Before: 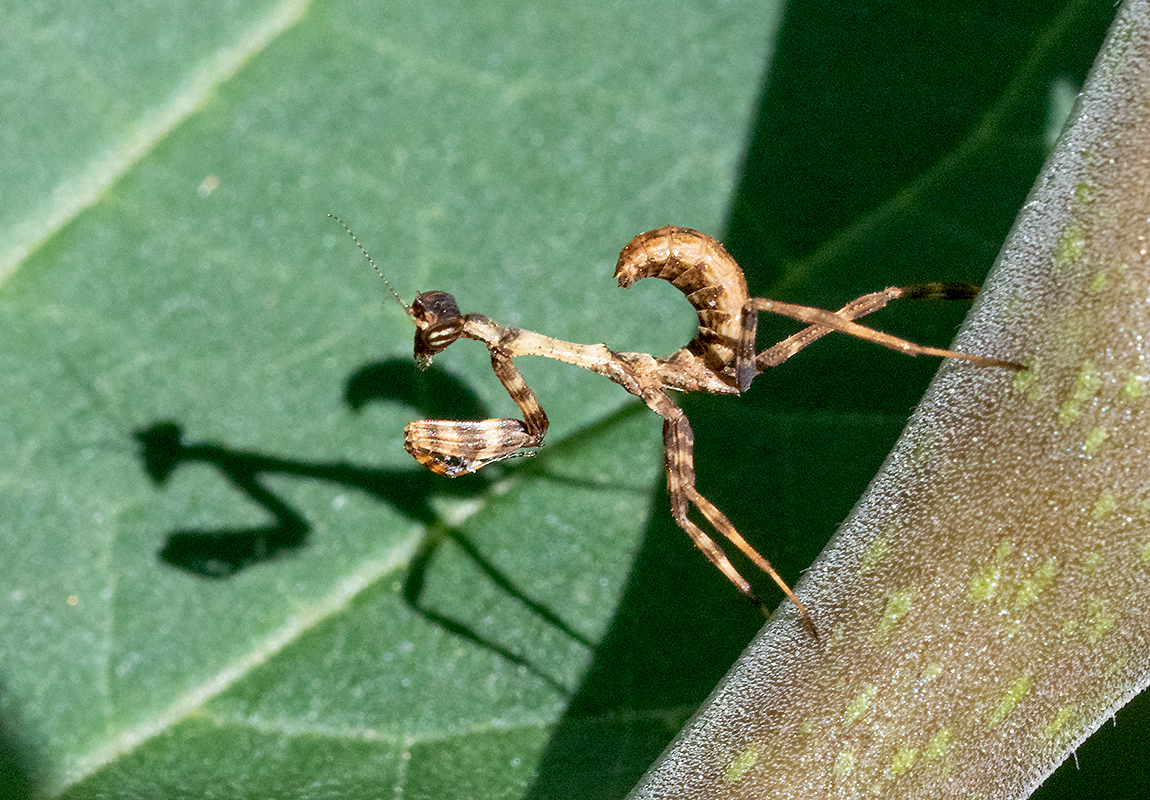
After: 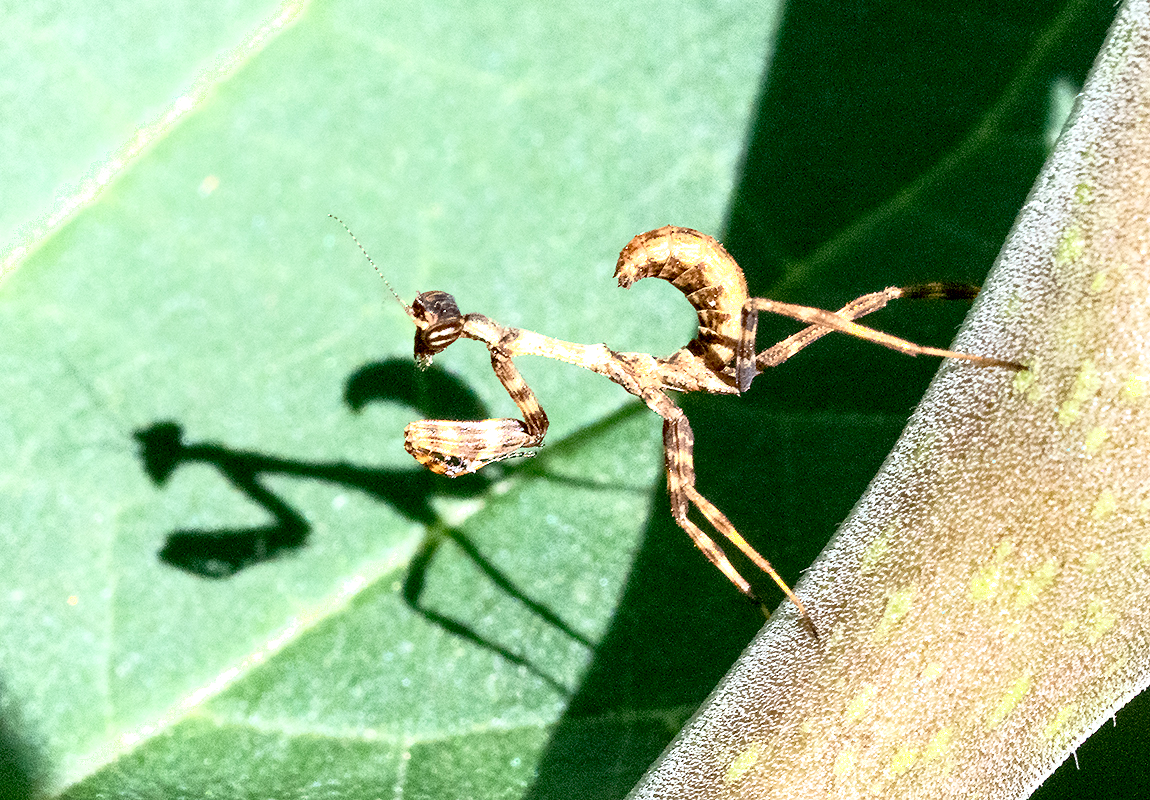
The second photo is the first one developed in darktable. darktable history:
exposure: black level correction 0.001, exposure 0.96 EV, compensate highlight preservation false
shadows and highlights: shadows -61.23, white point adjustment -5.05, highlights 60.44
